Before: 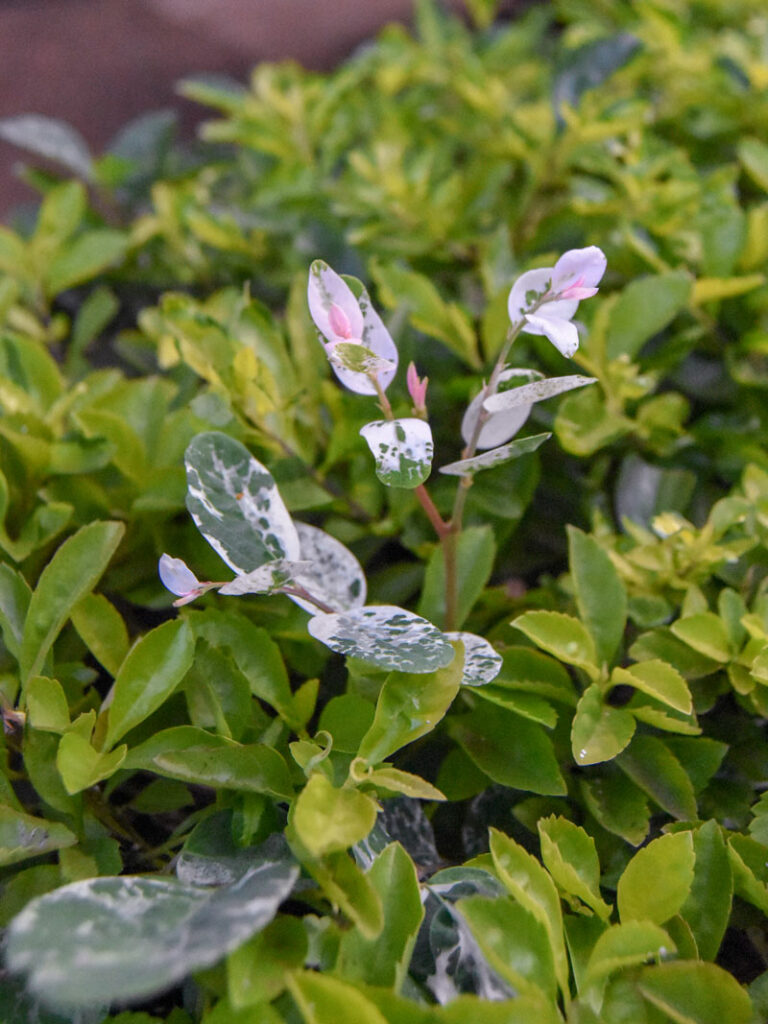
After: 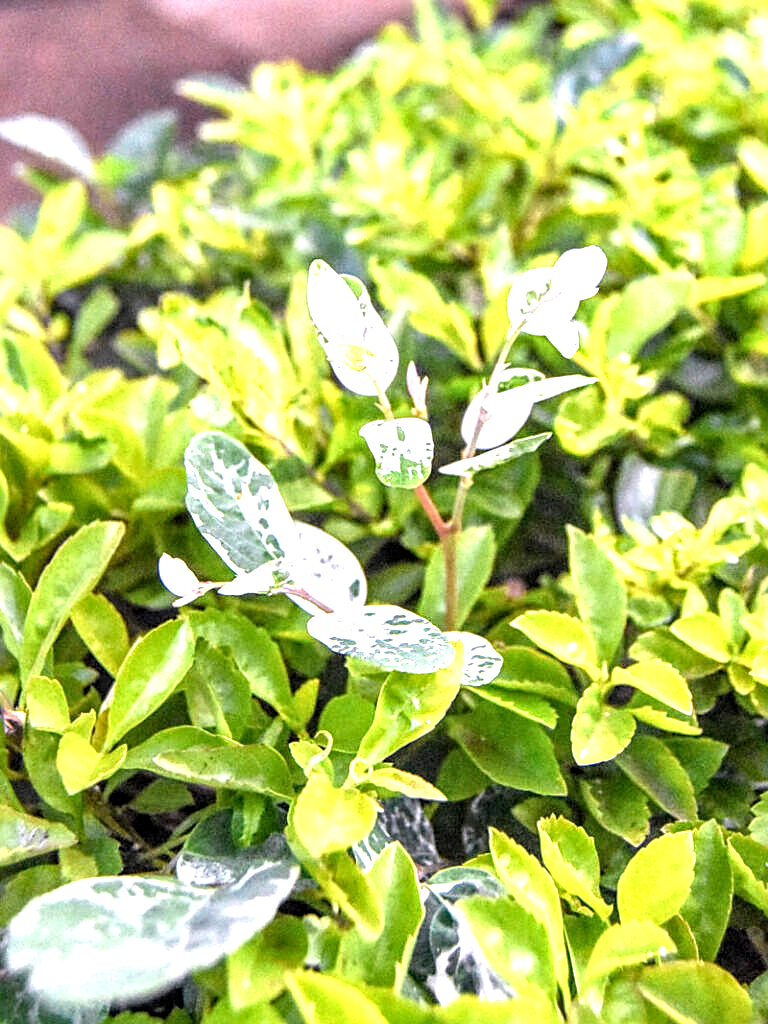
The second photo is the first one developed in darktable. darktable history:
sharpen: amount 0.538
local contrast: detail 142%
tone equalizer: -8 EV -0.754 EV, -7 EV -0.694 EV, -6 EV -0.628 EV, -5 EV -0.404 EV, -3 EV 0.396 EV, -2 EV 0.6 EV, -1 EV 0.689 EV, +0 EV 0.753 EV
exposure: black level correction 0, exposure 1.292 EV, compensate highlight preservation false
